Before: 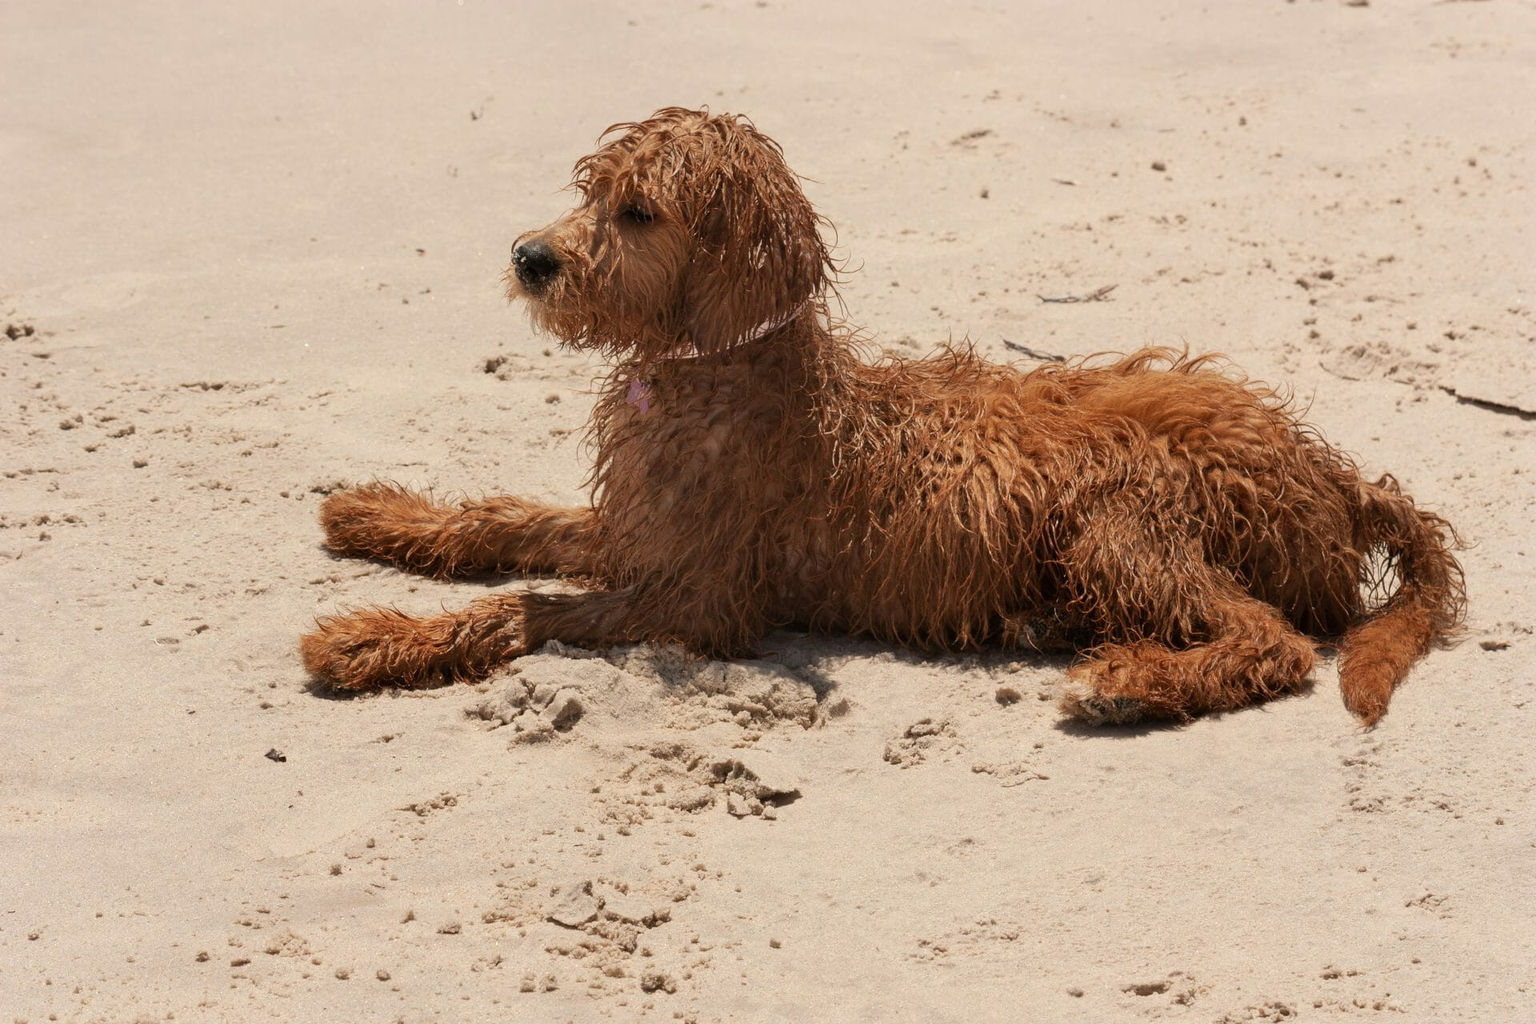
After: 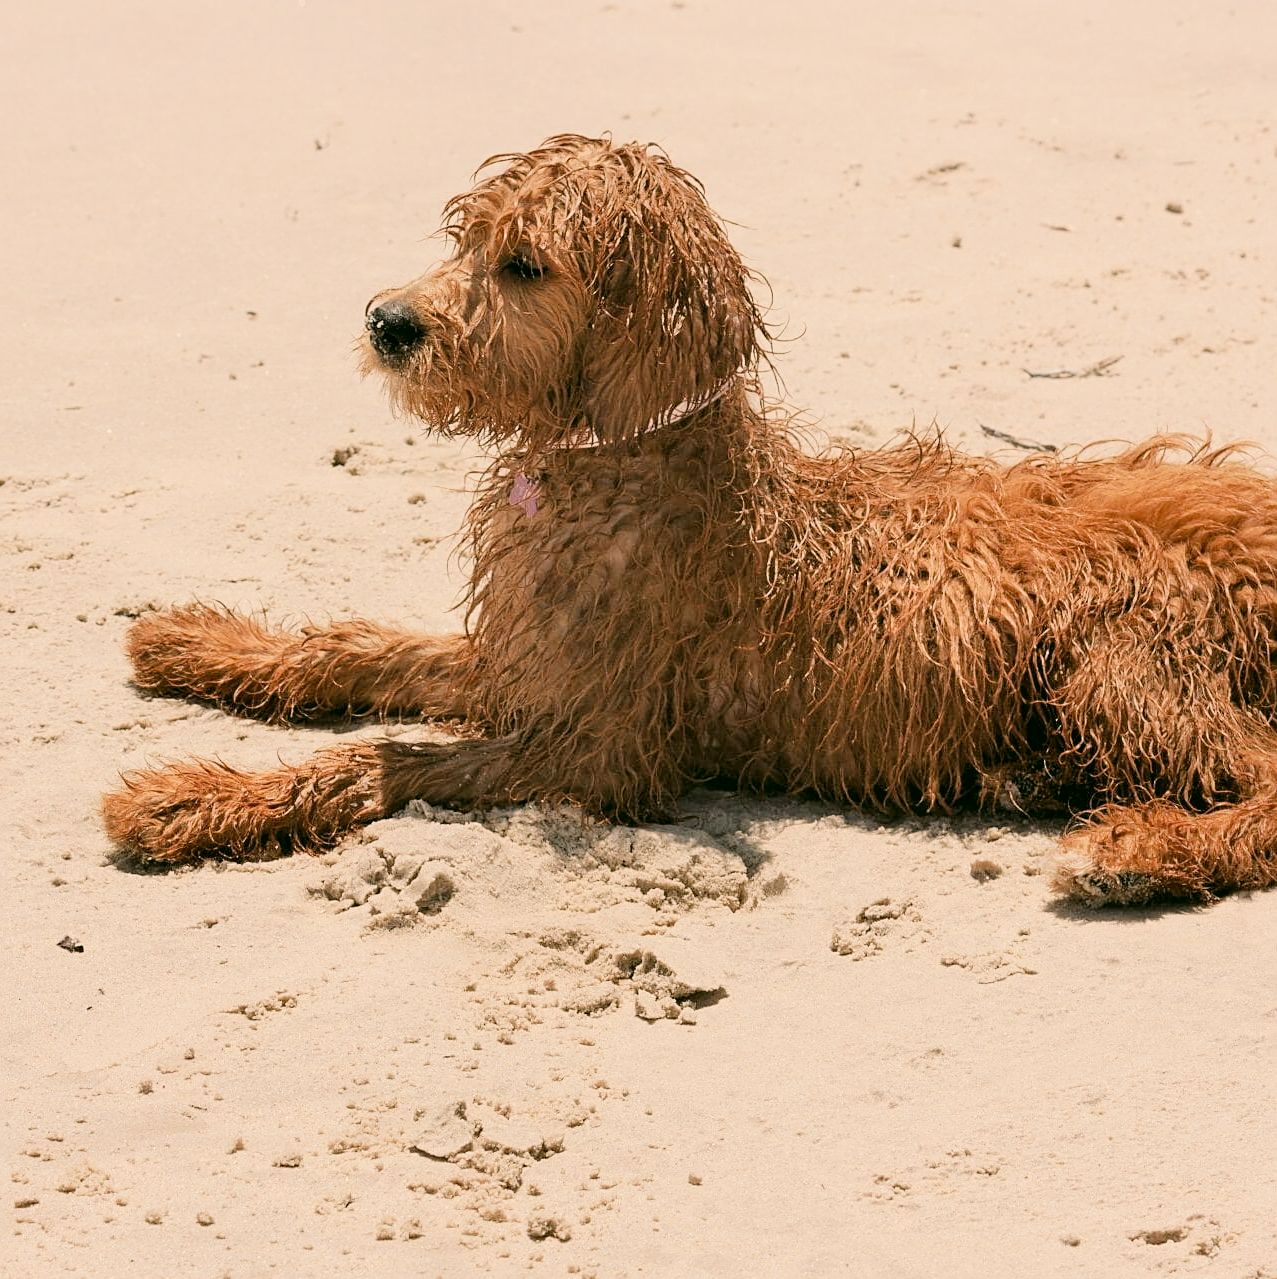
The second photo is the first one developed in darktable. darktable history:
exposure: exposure 1 EV, compensate highlight preservation false
filmic rgb: black relative exposure -7.65 EV, white relative exposure 4.56 EV, threshold 2.94 EV, hardness 3.61, enable highlight reconstruction true
sharpen: on, module defaults
color correction: highlights a* 4.64, highlights b* 4.97, shadows a* -8.05, shadows b* 4.55
crop and rotate: left 14.292%, right 19.189%
